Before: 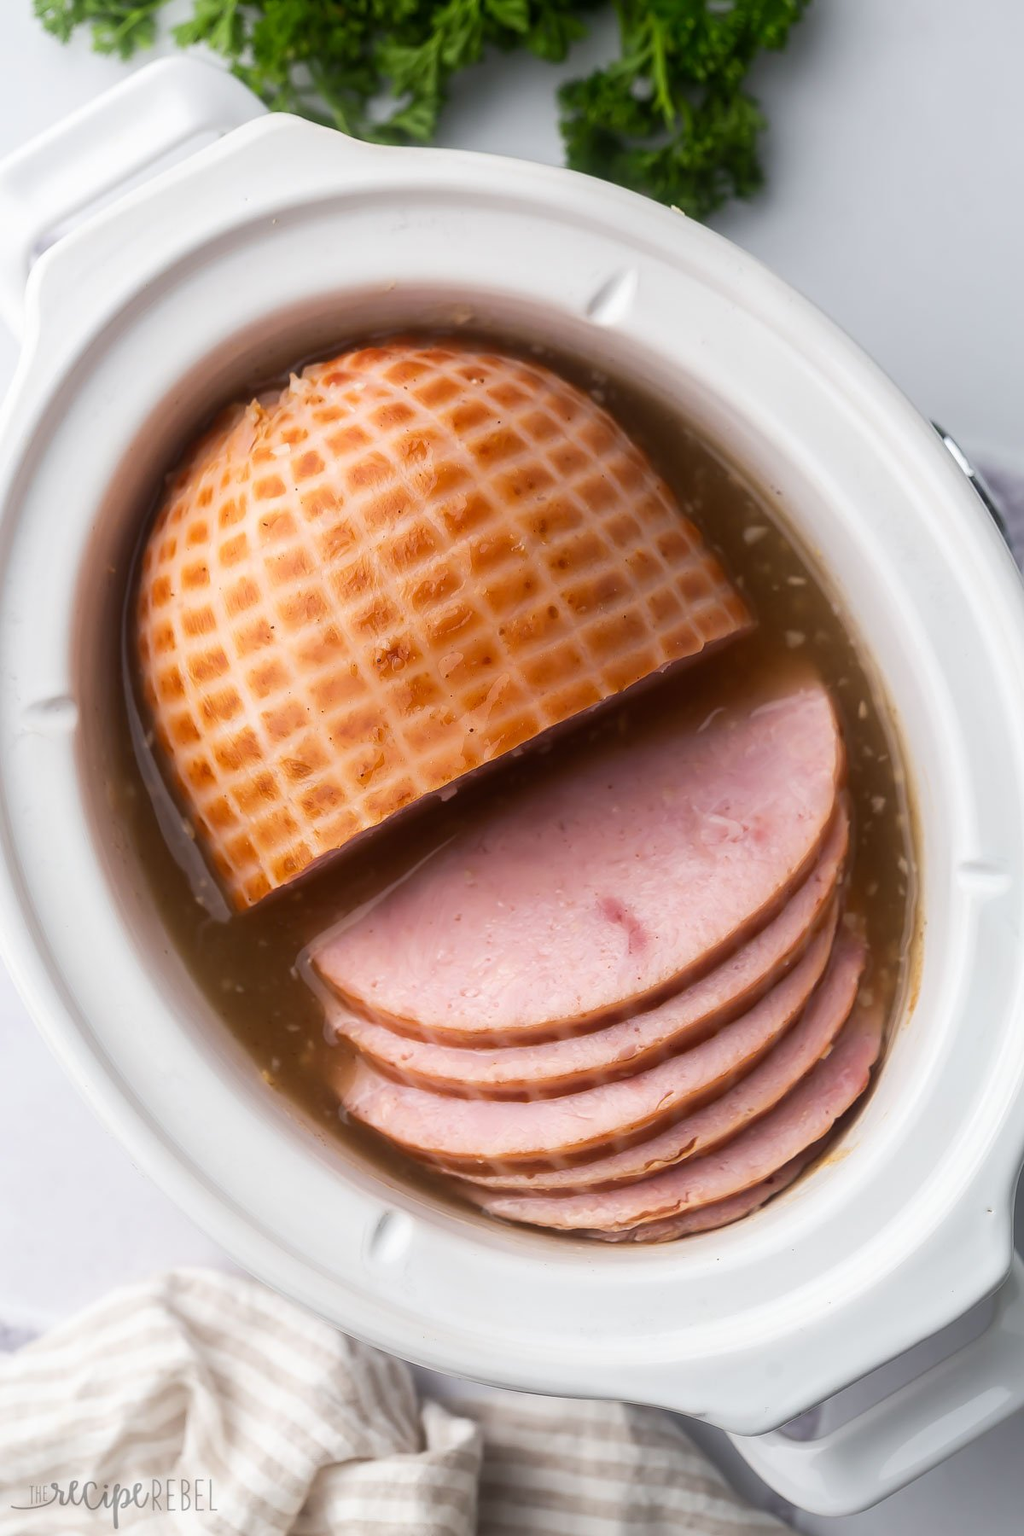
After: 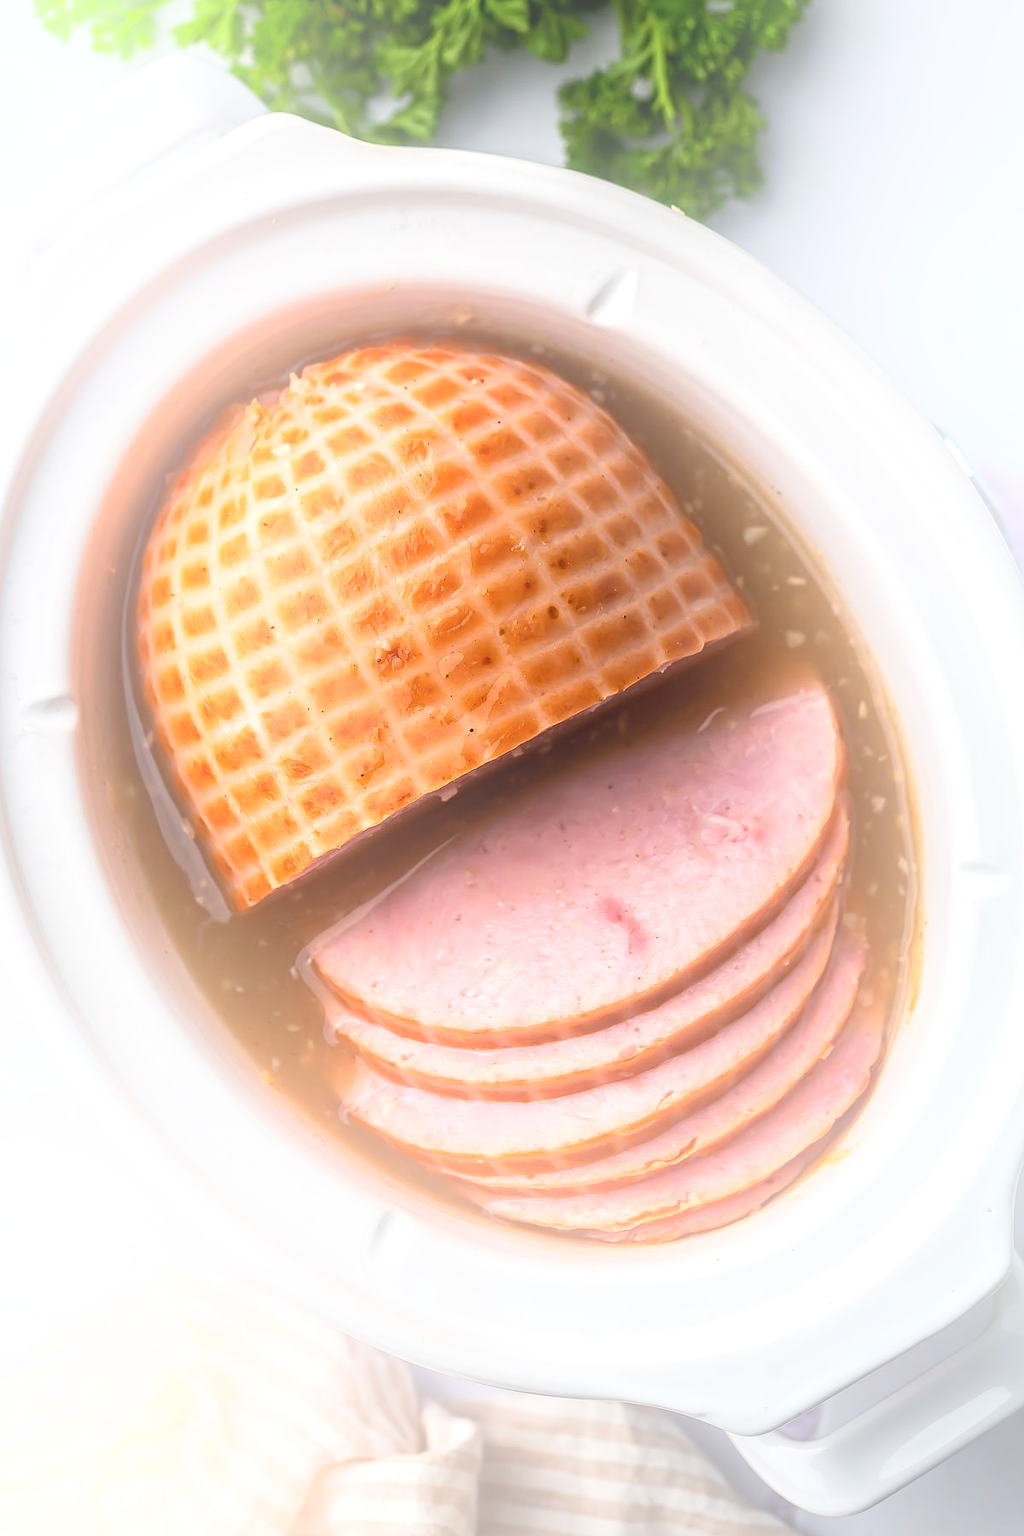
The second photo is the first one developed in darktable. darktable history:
exposure: exposure 0.2 EV, compensate highlight preservation false
contrast equalizer: octaves 7, y [[0.506, 0.531, 0.562, 0.606, 0.638, 0.669], [0.5 ×6], [0.5 ×6], [0 ×6], [0 ×6]]
bloom: size 38%, threshold 95%, strength 30%
